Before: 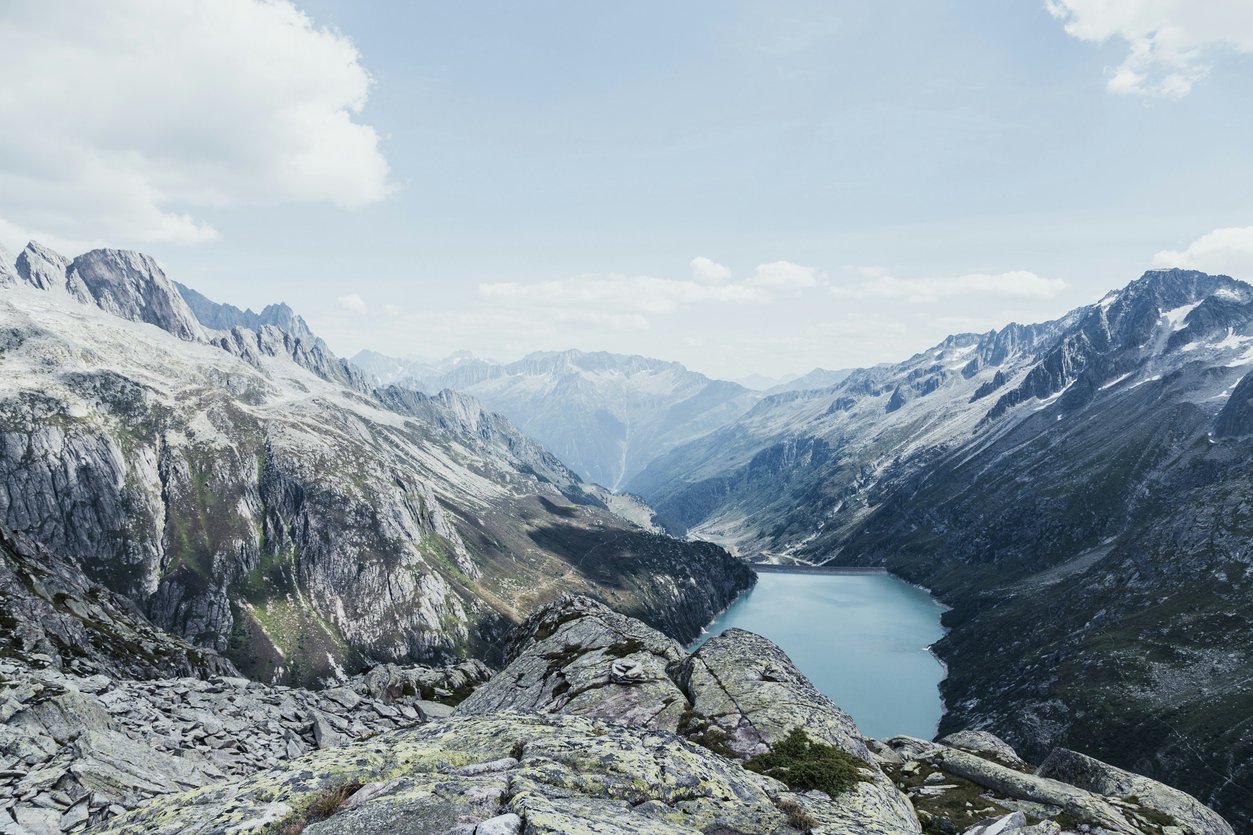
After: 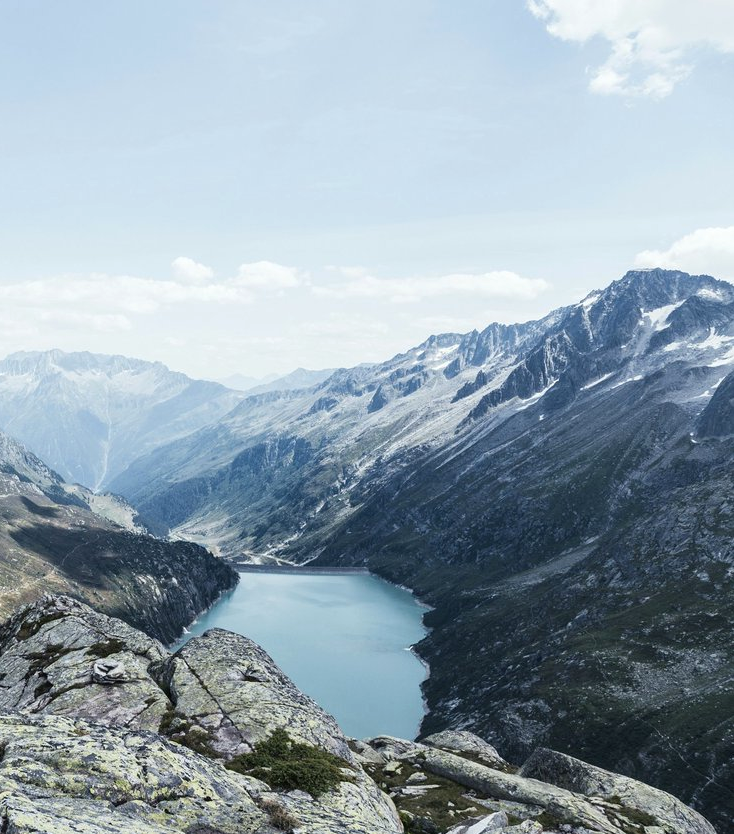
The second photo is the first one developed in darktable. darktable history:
crop: left 41.402%
exposure: exposure 0.2 EV, compensate highlight preservation false
